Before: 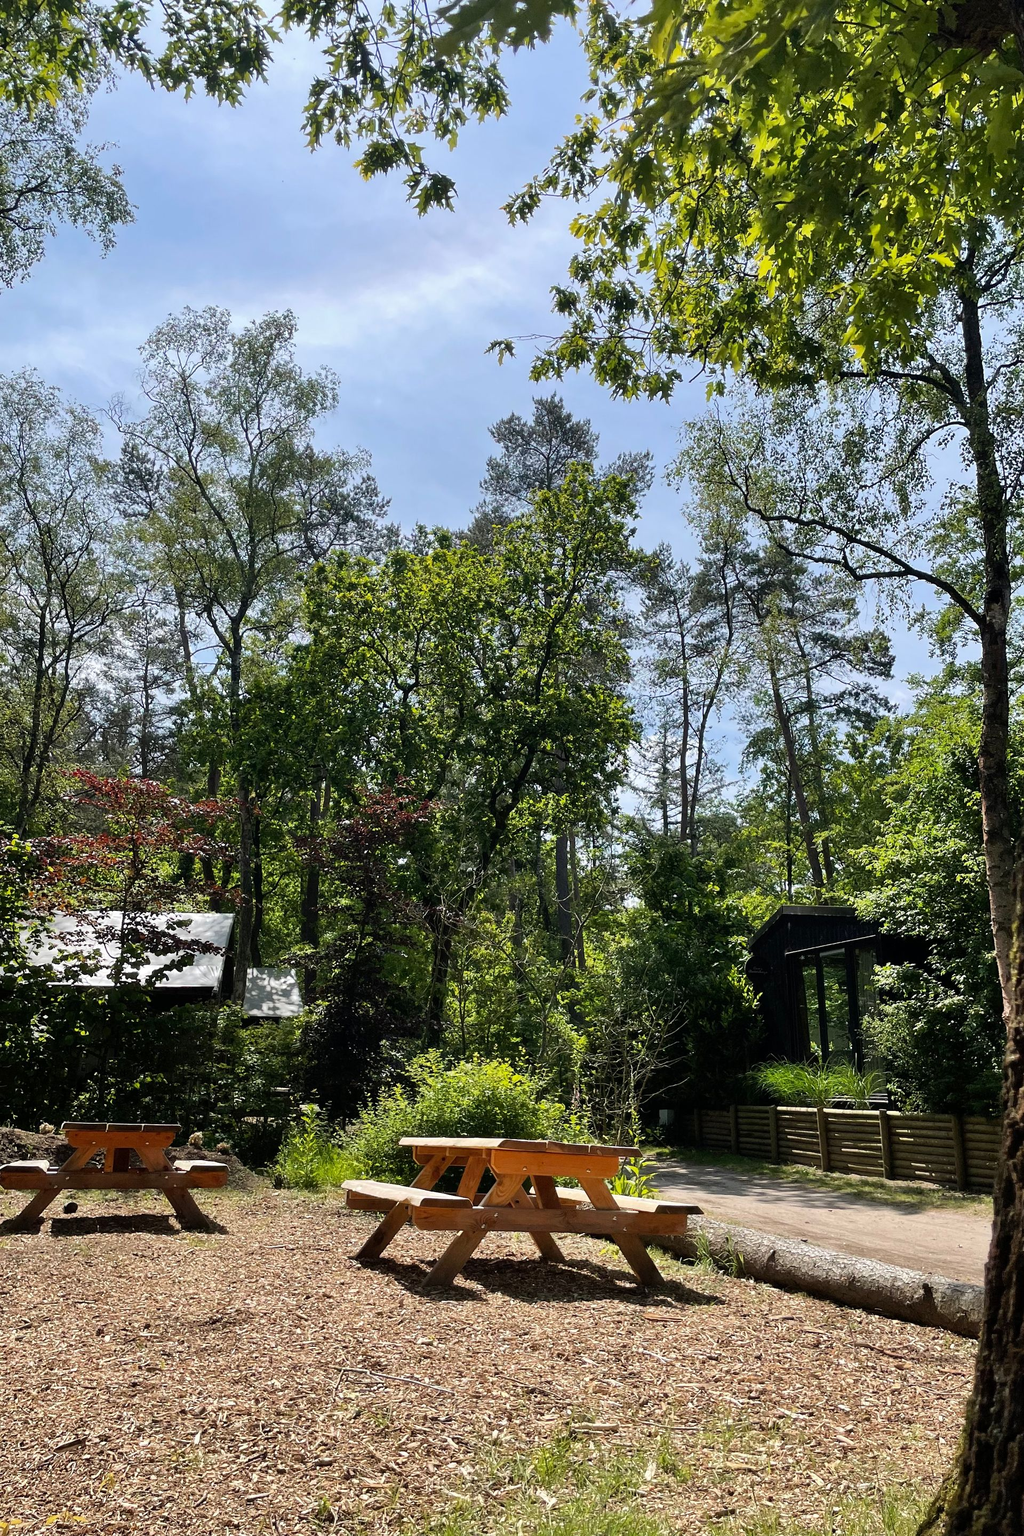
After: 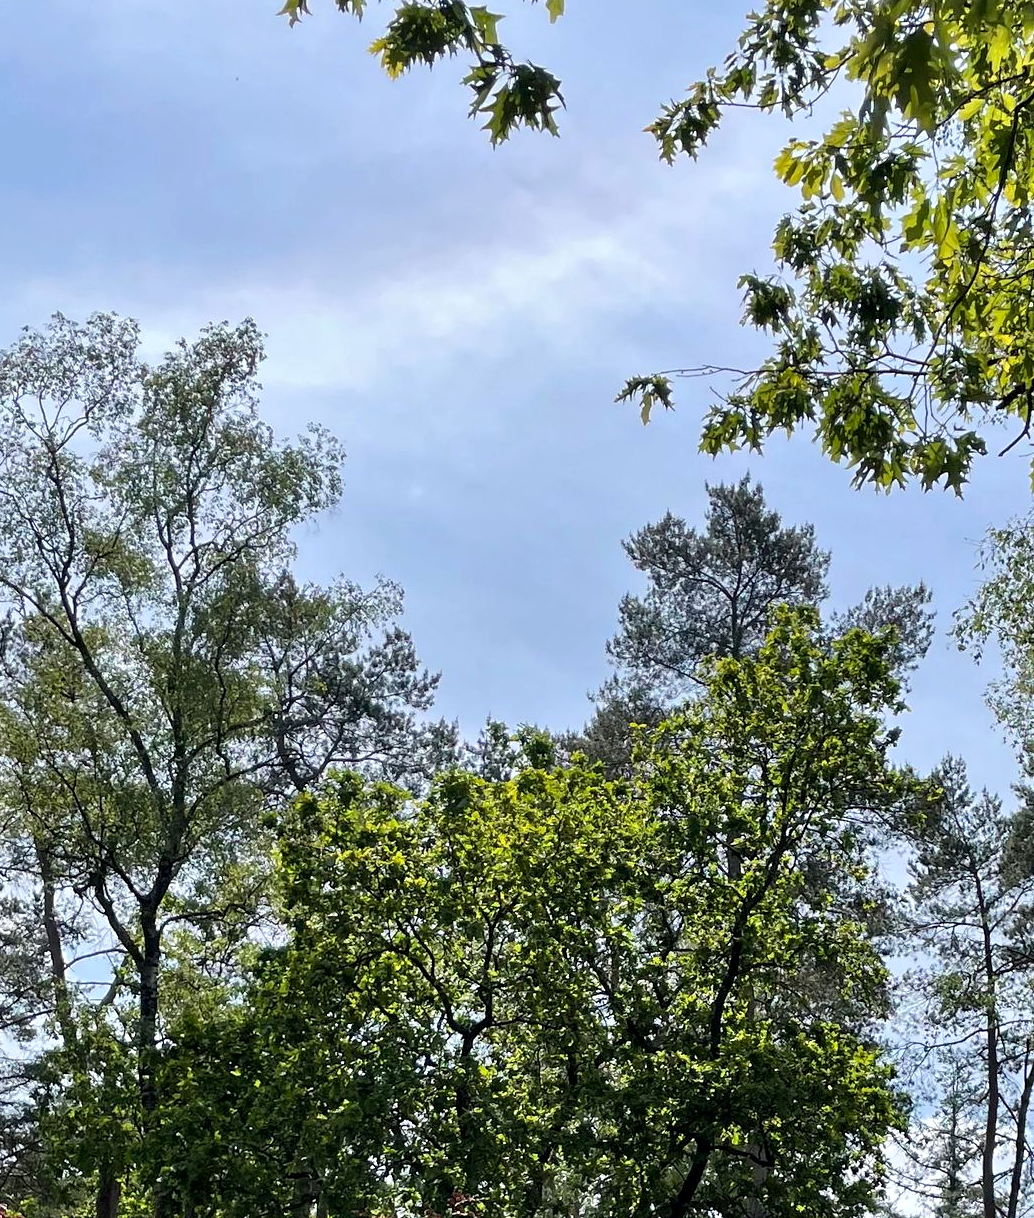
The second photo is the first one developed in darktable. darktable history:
crop: left 15.306%, top 9.065%, right 30.789%, bottom 48.638%
contrast equalizer: octaves 7, y [[0.6 ×6], [0.55 ×6], [0 ×6], [0 ×6], [0 ×6]], mix 0.3
